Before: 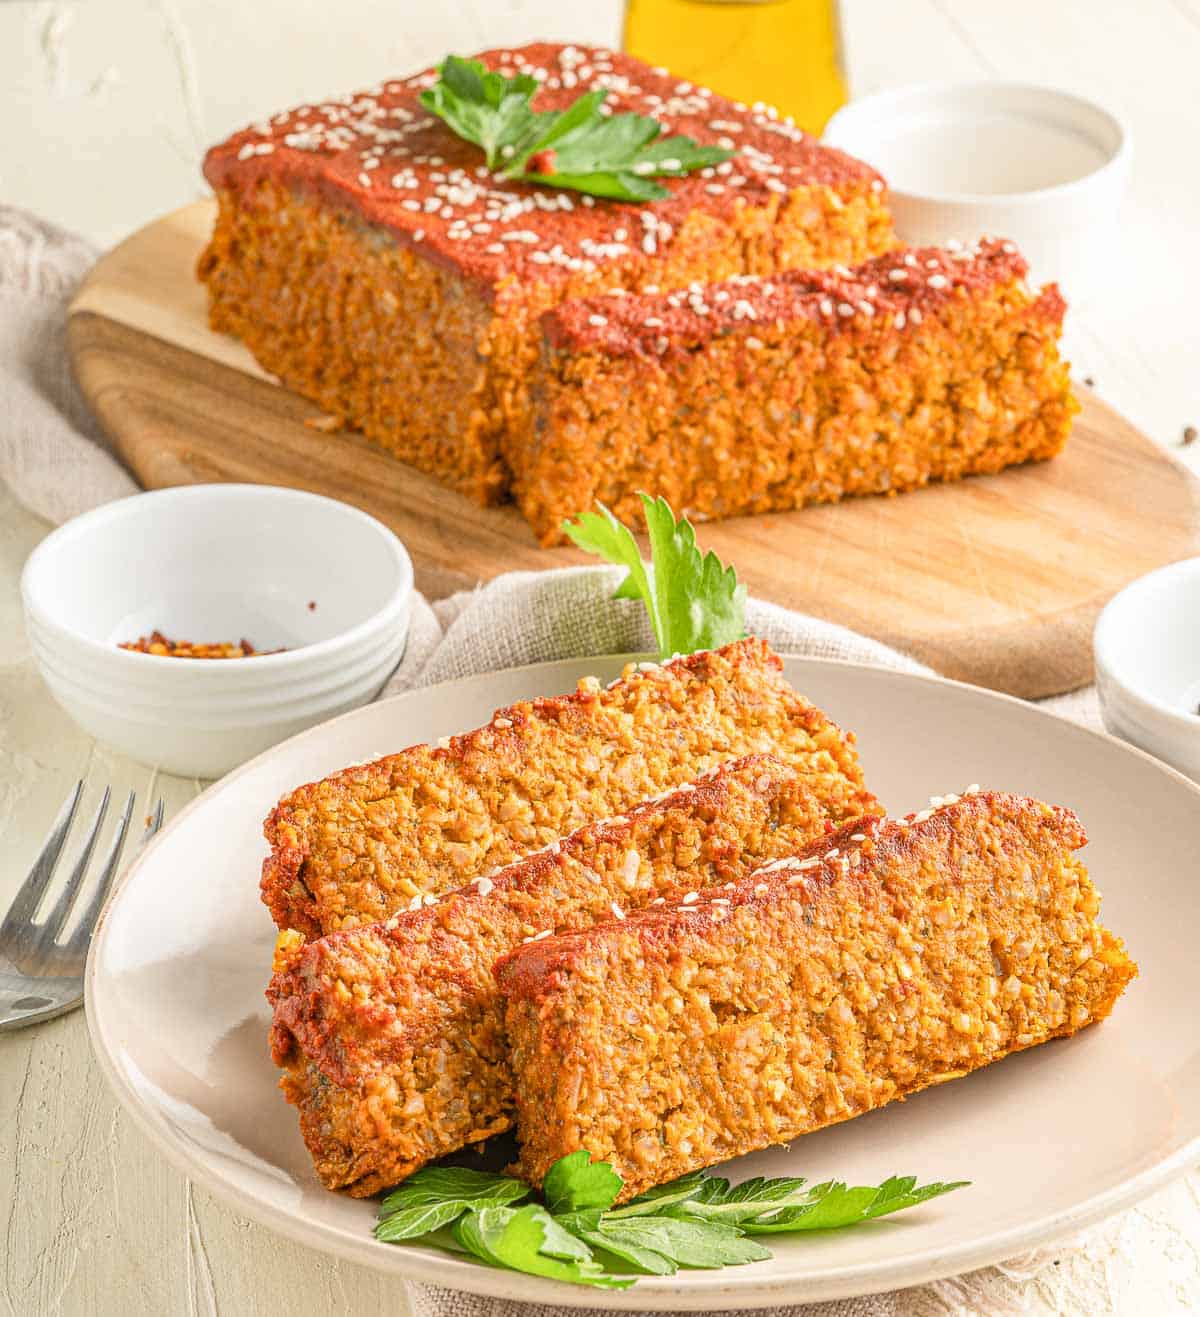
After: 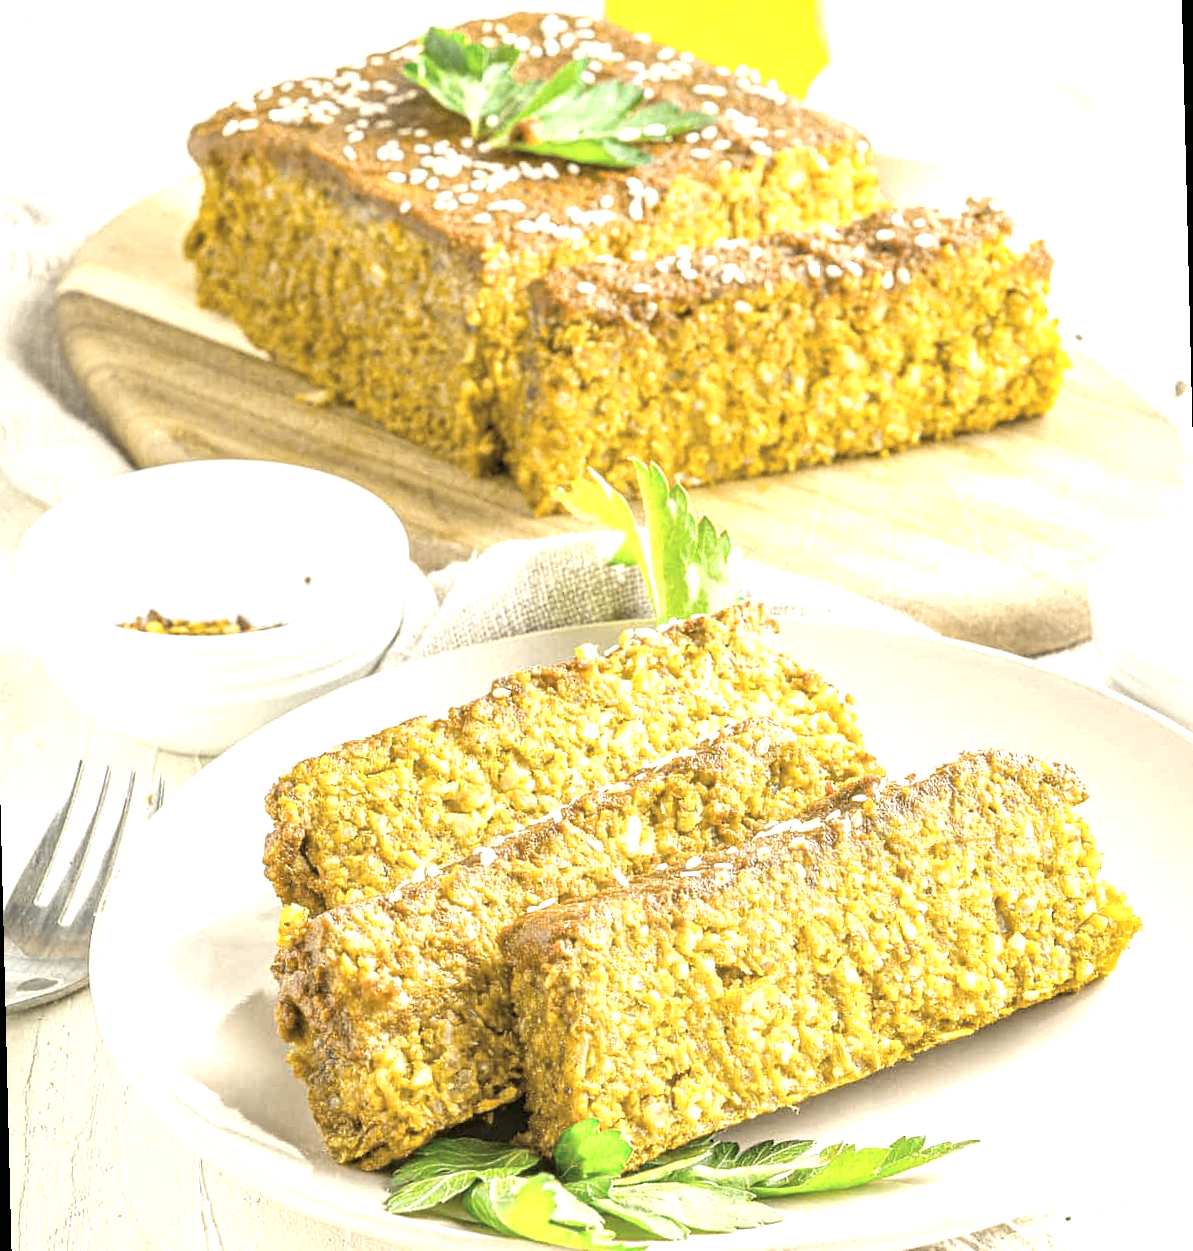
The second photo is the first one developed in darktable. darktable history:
exposure: black level correction 0, exposure 1 EV, compensate exposure bias true, compensate highlight preservation false
tone curve: curves: ch1 [(0, 0) (0.173, 0.145) (0.467, 0.477) (0.808, 0.611) (1, 1)]; ch2 [(0, 0) (0.255, 0.314) (0.498, 0.509) (0.694, 0.64) (1, 1)], color space Lab, independent channels, preserve colors none
rotate and perspective: rotation -1.42°, crop left 0.016, crop right 0.984, crop top 0.035, crop bottom 0.965
